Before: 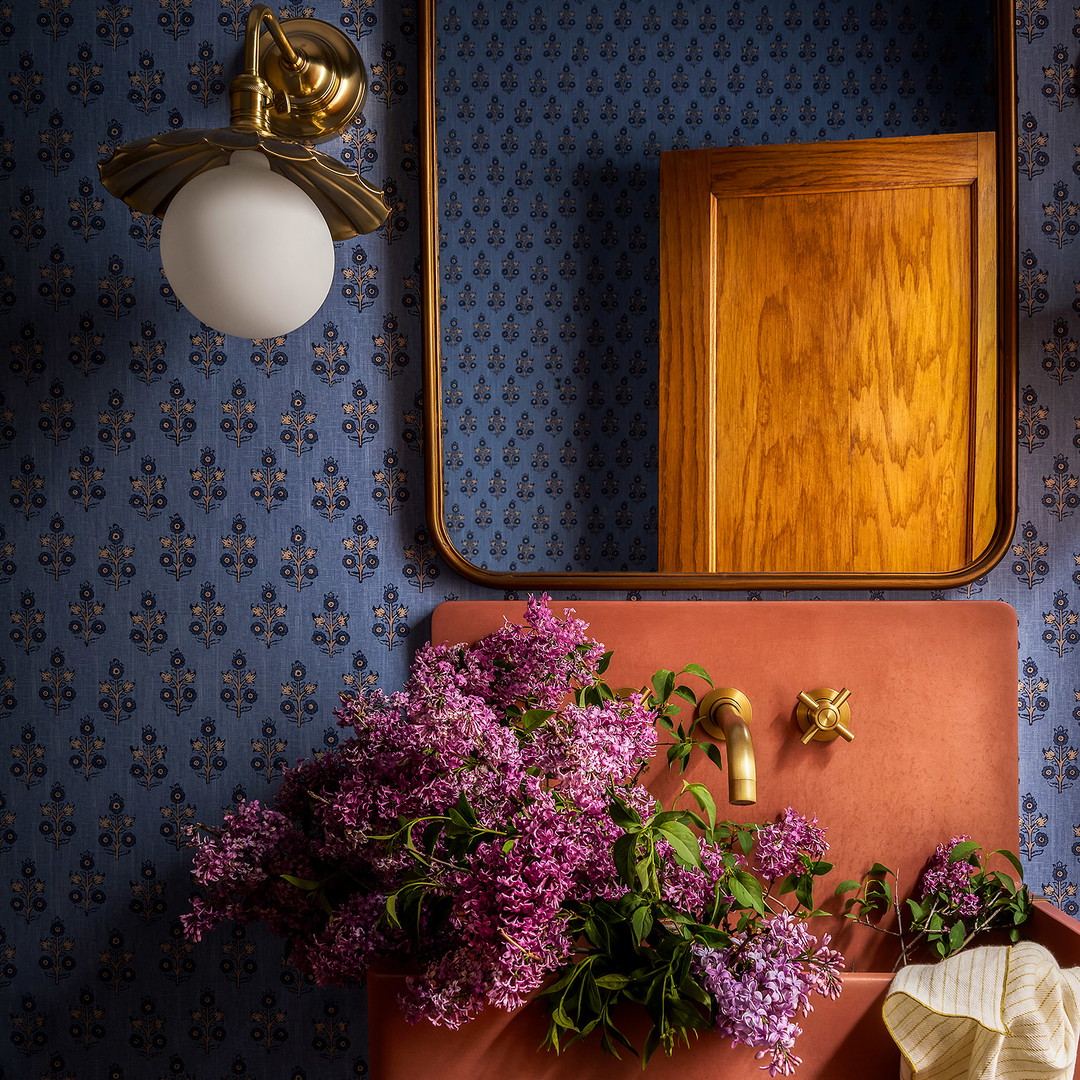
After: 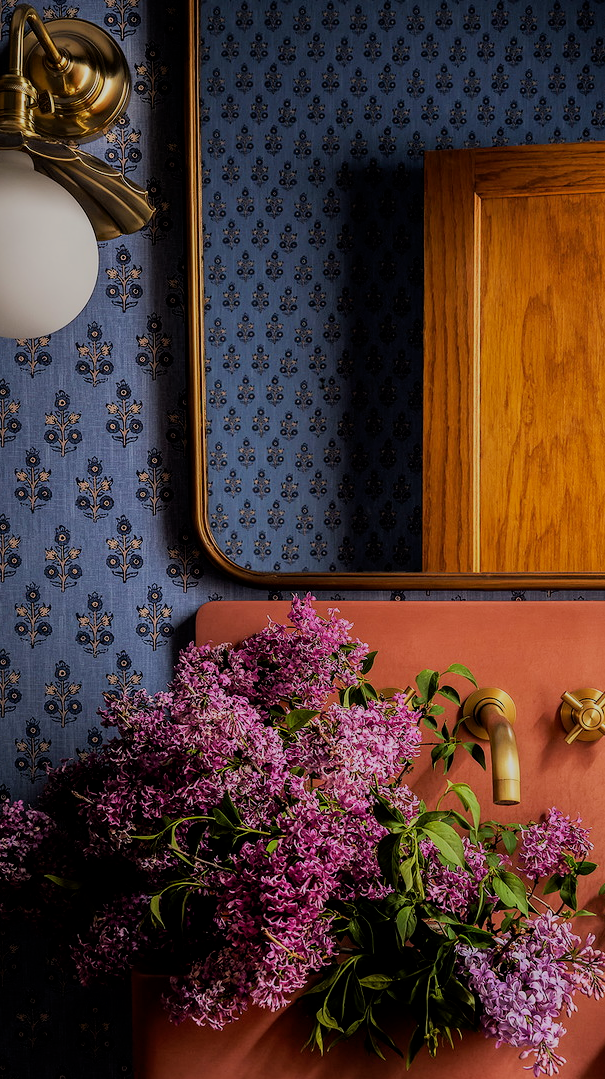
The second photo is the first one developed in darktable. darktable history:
crop: left 21.869%, right 22.045%, bottom 0.007%
filmic rgb: middle gray luminance 29.8%, black relative exposure -9.03 EV, white relative exposure 7.01 EV, target black luminance 0%, hardness 2.96, latitude 3%, contrast 0.962, highlights saturation mix 6.33%, shadows ↔ highlights balance 12.08%, color science v6 (2022)
